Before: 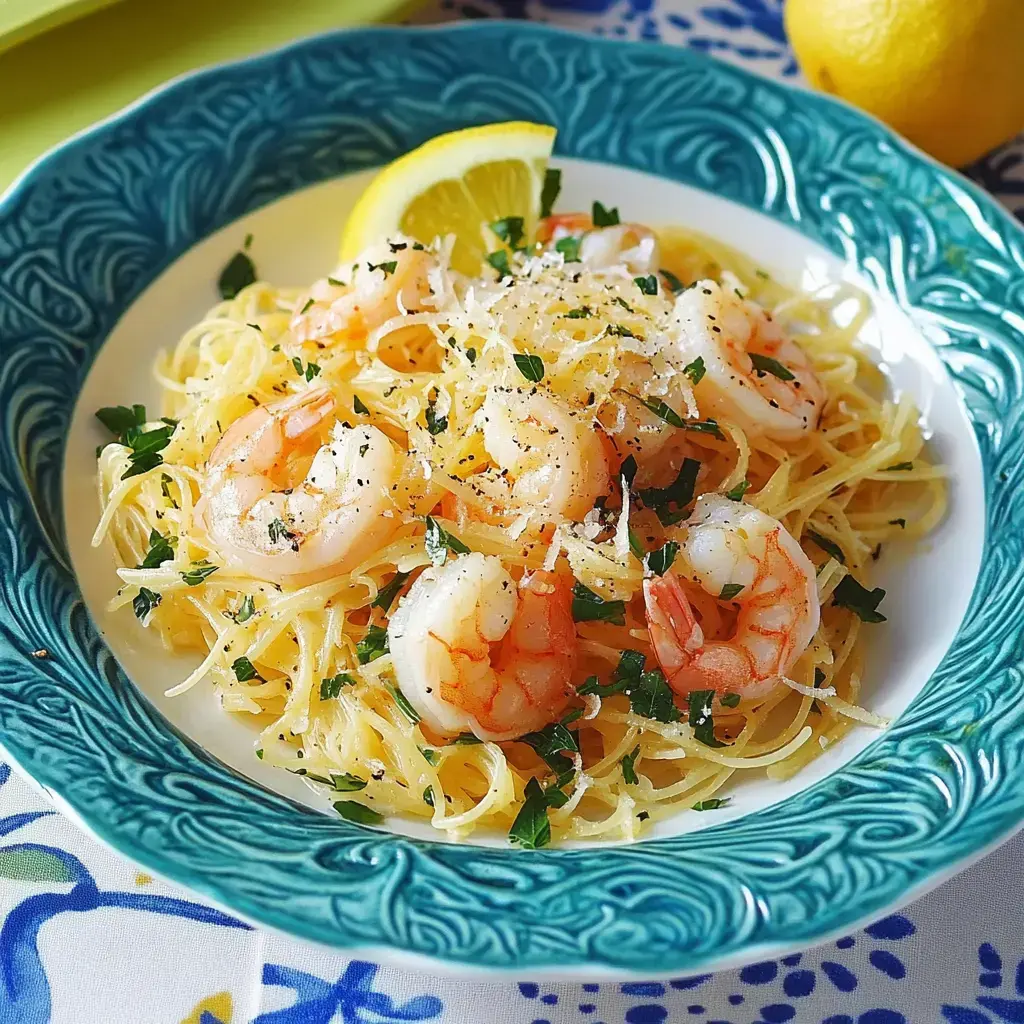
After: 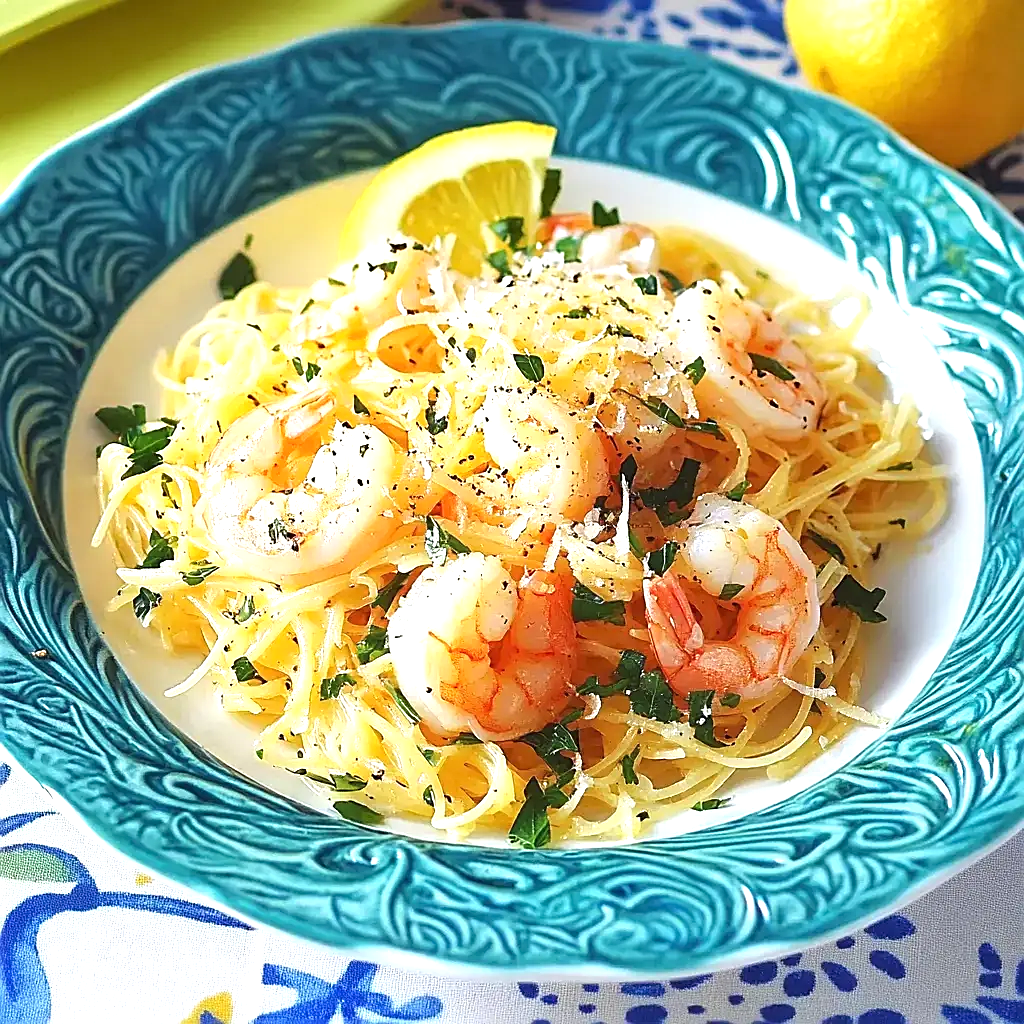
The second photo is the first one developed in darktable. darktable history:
exposure: black level correction 0, exposure 0.695 EV, compensate highlight preservation false
sharpen: on, module defaults
